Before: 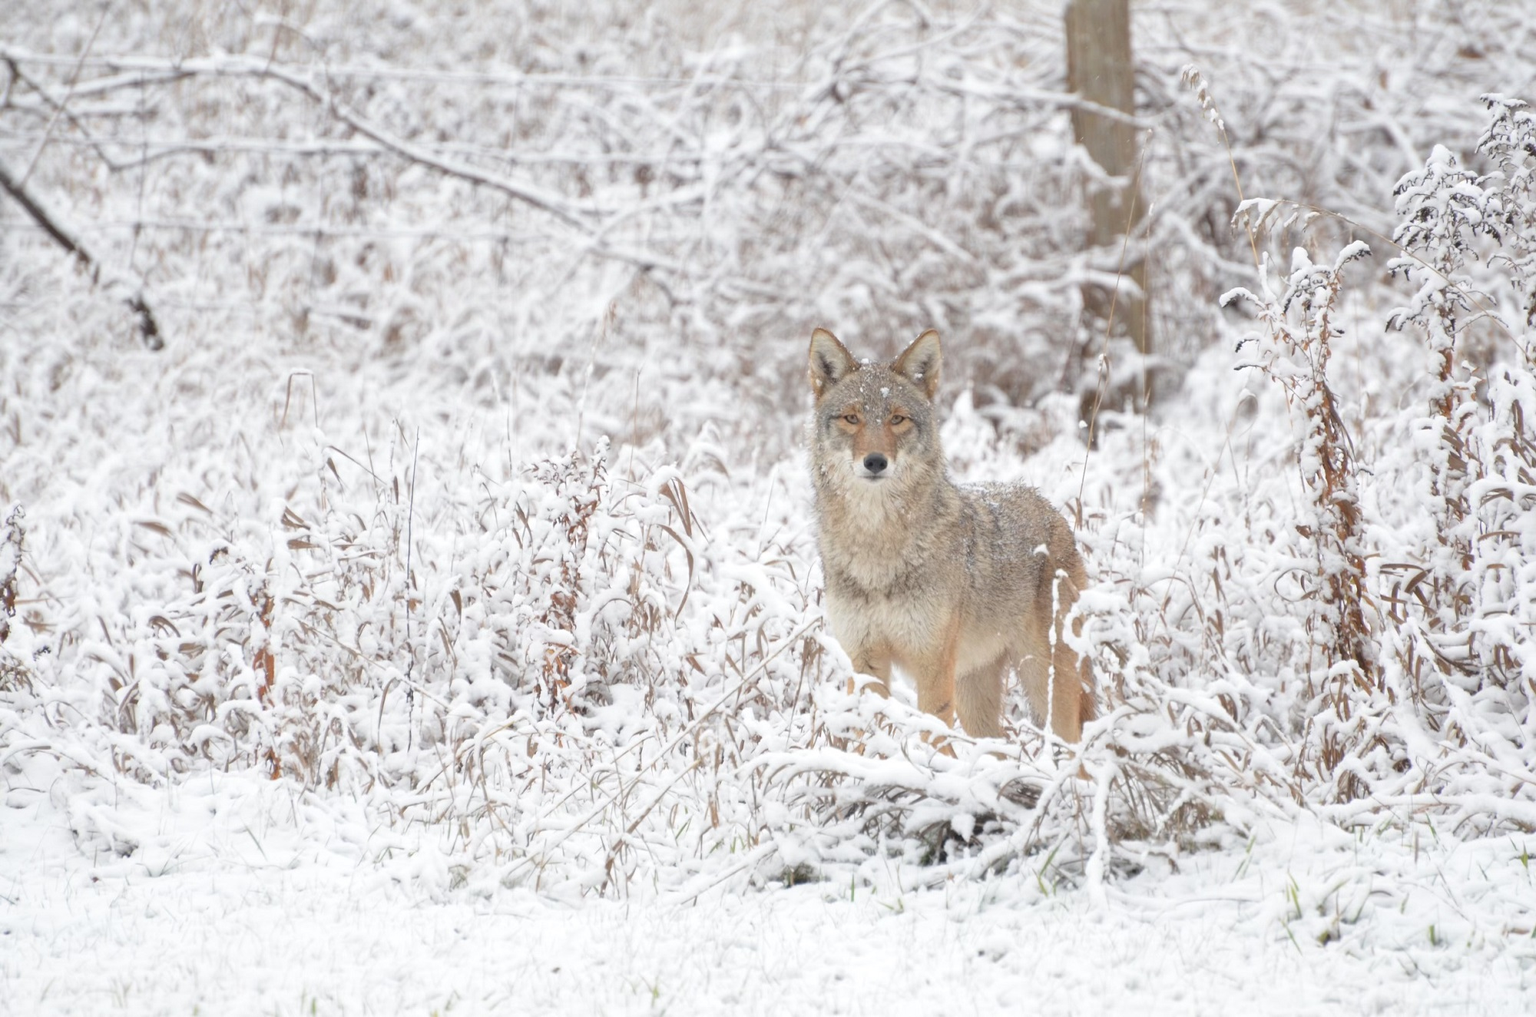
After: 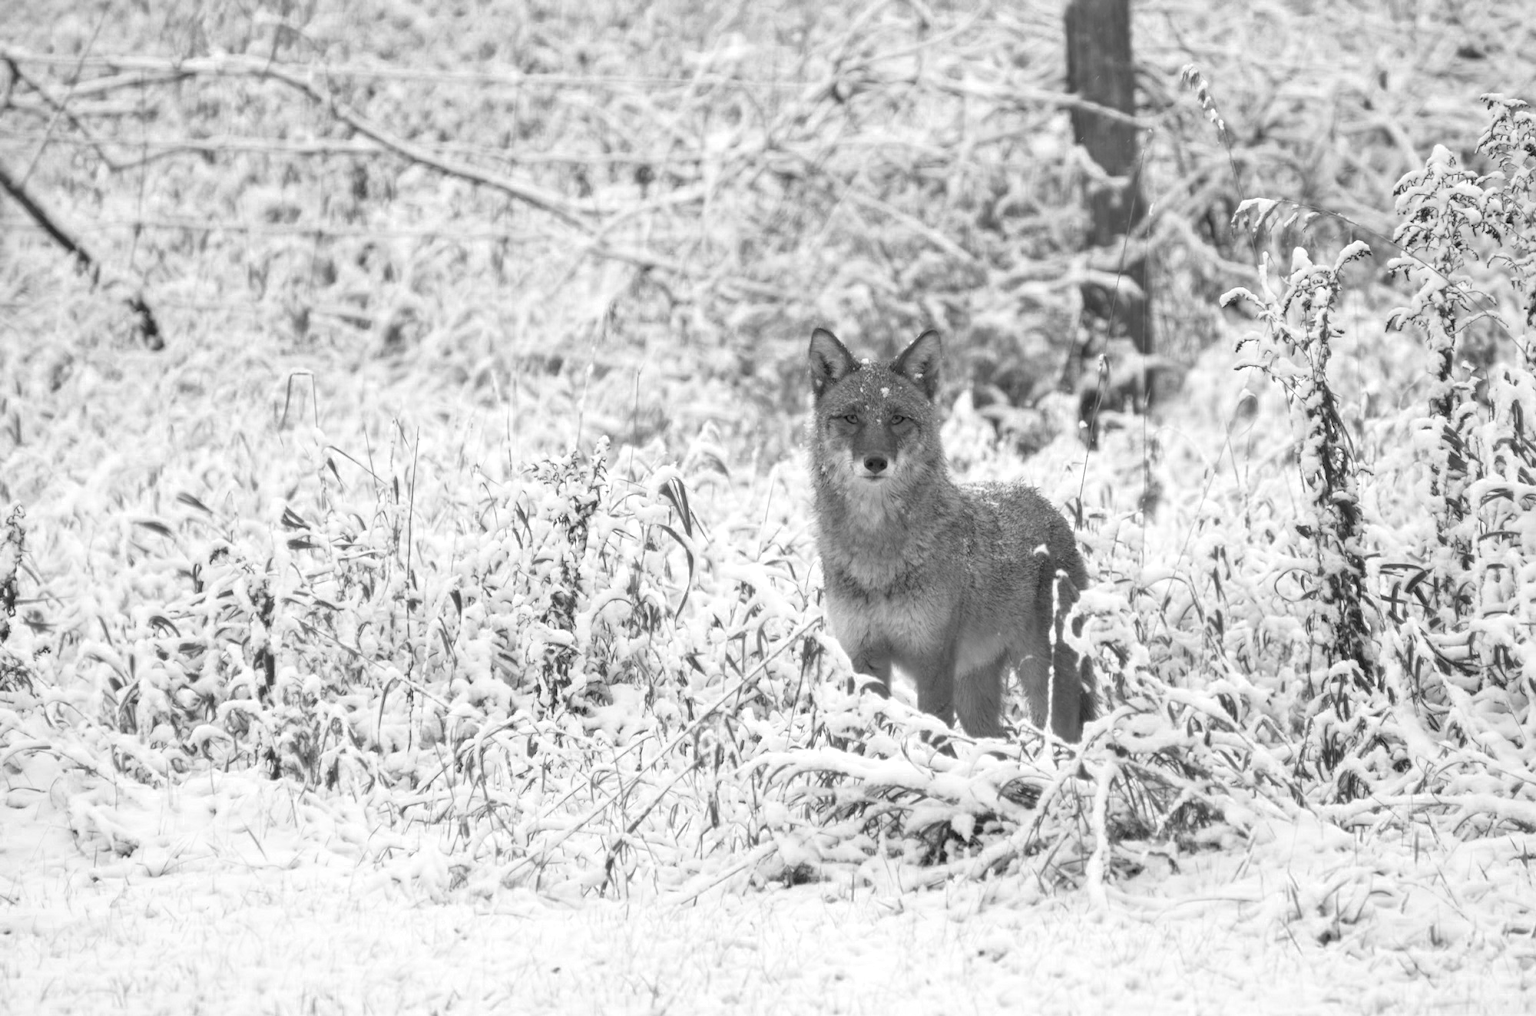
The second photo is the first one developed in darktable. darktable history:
local contrast: detail 130%
color balance rgb: linear chroma grading › global chroma 15%, perceptual saturation grading › global saturation 30%
color zones: curves: ch0 [(0.002, 0.429) (0.121, 0.212) (0.198, 0.113) (0.276, 0.344) (0.331, 0.541) (0.41, 0.56) (0.482, 0.289) (0.619, 0.227) (0.721, 0.18) (0.821, 0.435) (0.928, 0.555) (1, 0.587)]; ch1 [(0, 0) (0.143, 0) (0.286, 0) (0.429, 0) (0.571, 0) (0.714, 0) (0.857, 0)]
